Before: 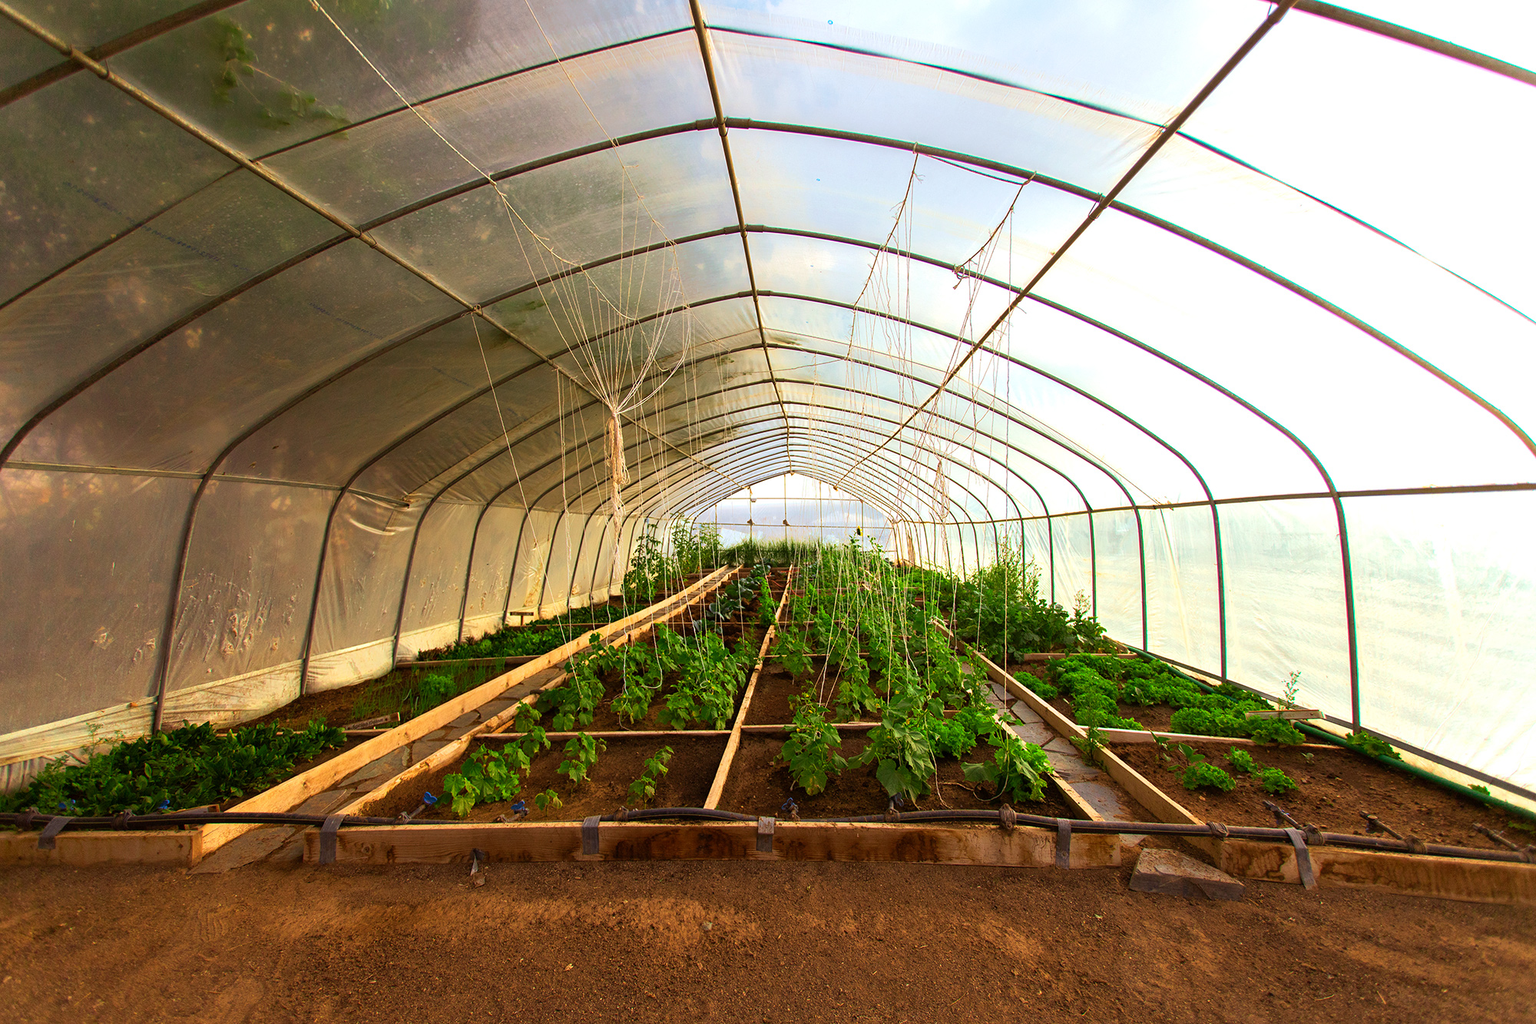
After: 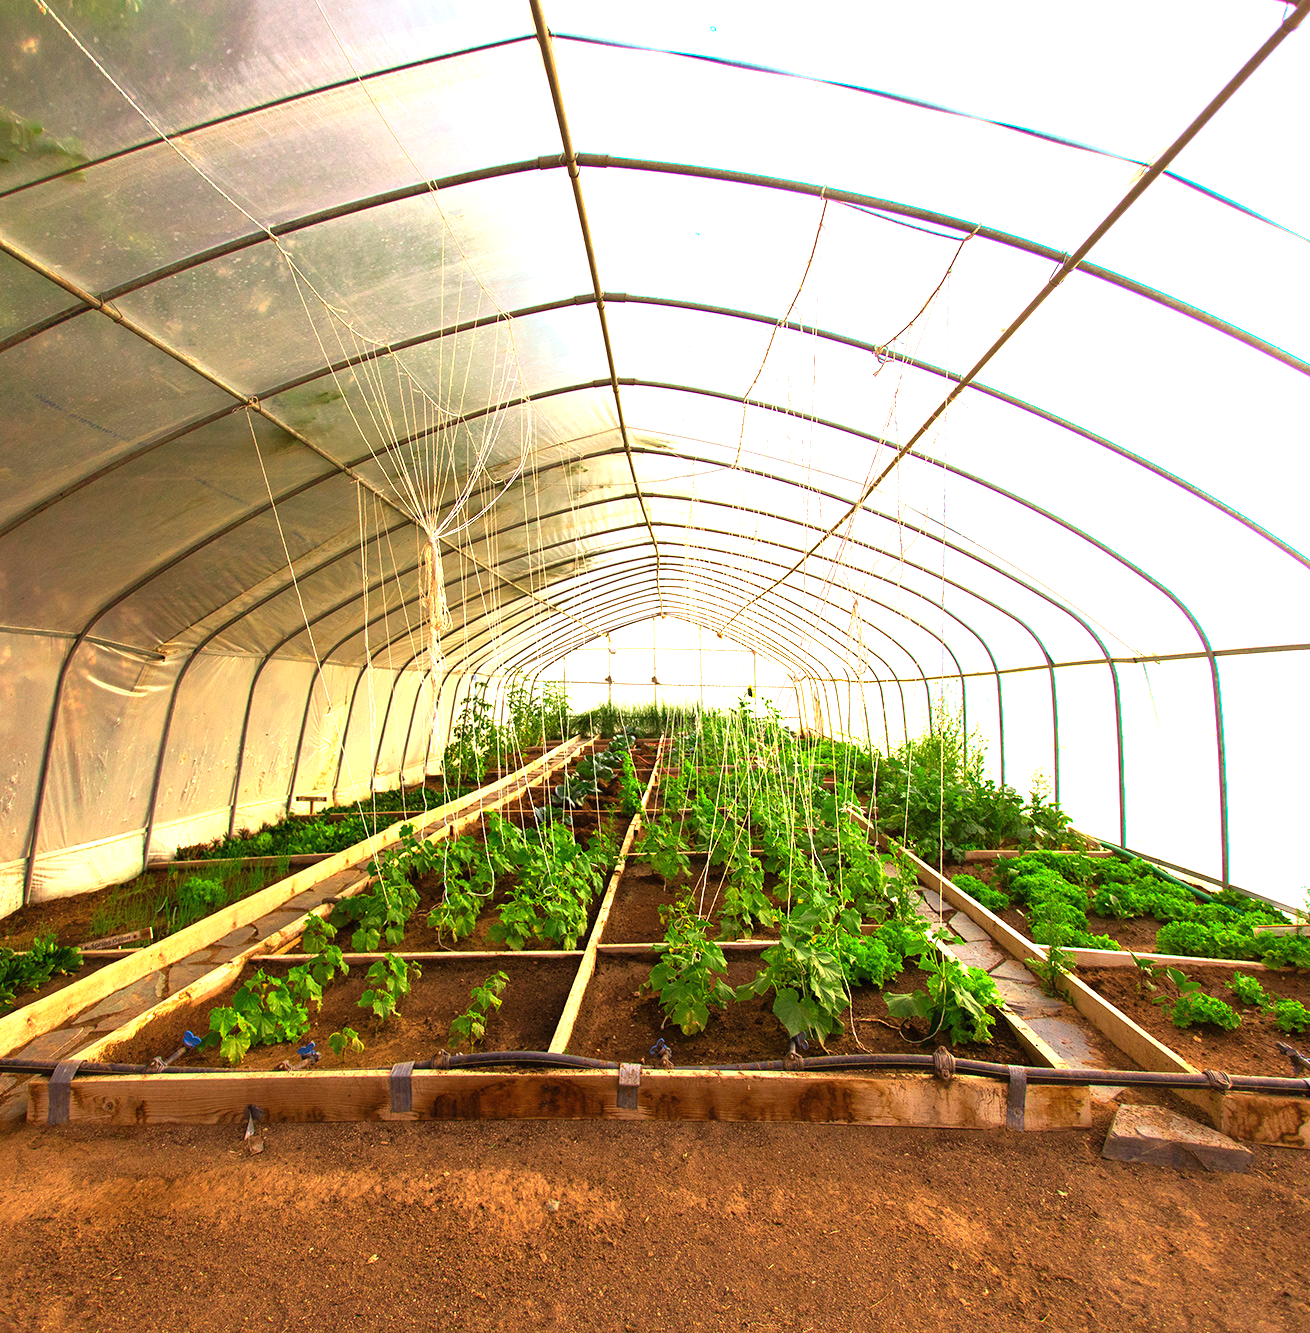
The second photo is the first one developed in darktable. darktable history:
exposure: black level correction 0, exposure 1.102 EV, compensate exposure bias true, compensate highlight preservation false
crop and rotate: left 18.442%, right 16.031%
